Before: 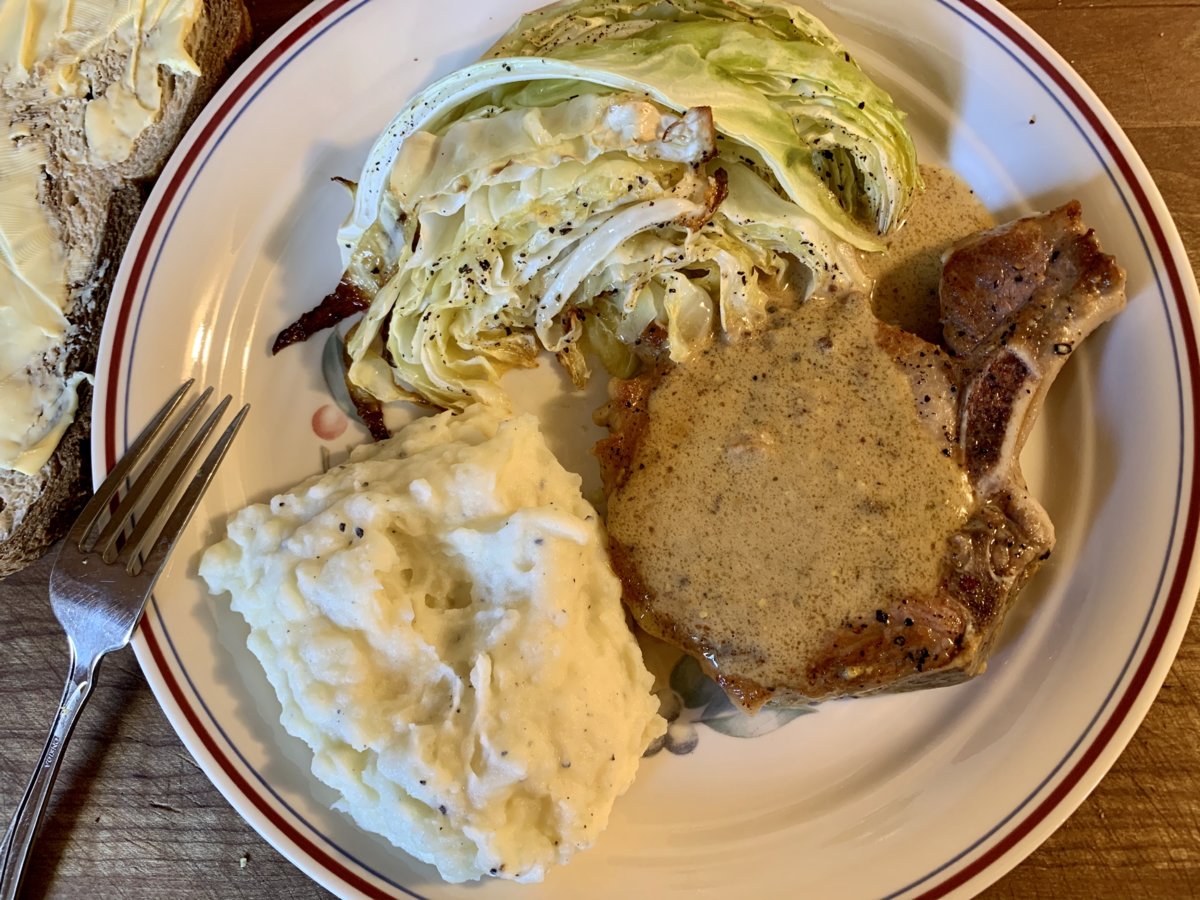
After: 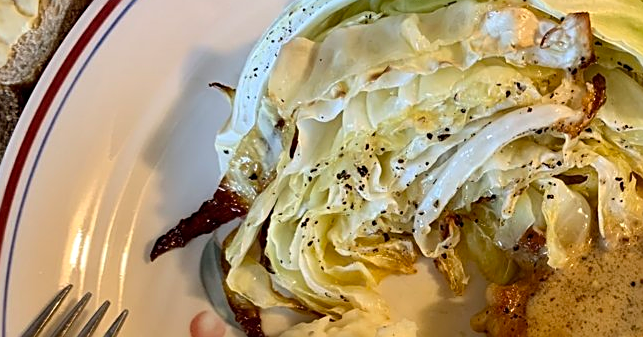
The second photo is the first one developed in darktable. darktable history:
tone equalizer: -8 EV 0.067 EV
sharpen: amount 0.499
crop: left 10.209%, top 10.529%, right 36.164%, bottom 51.959%
